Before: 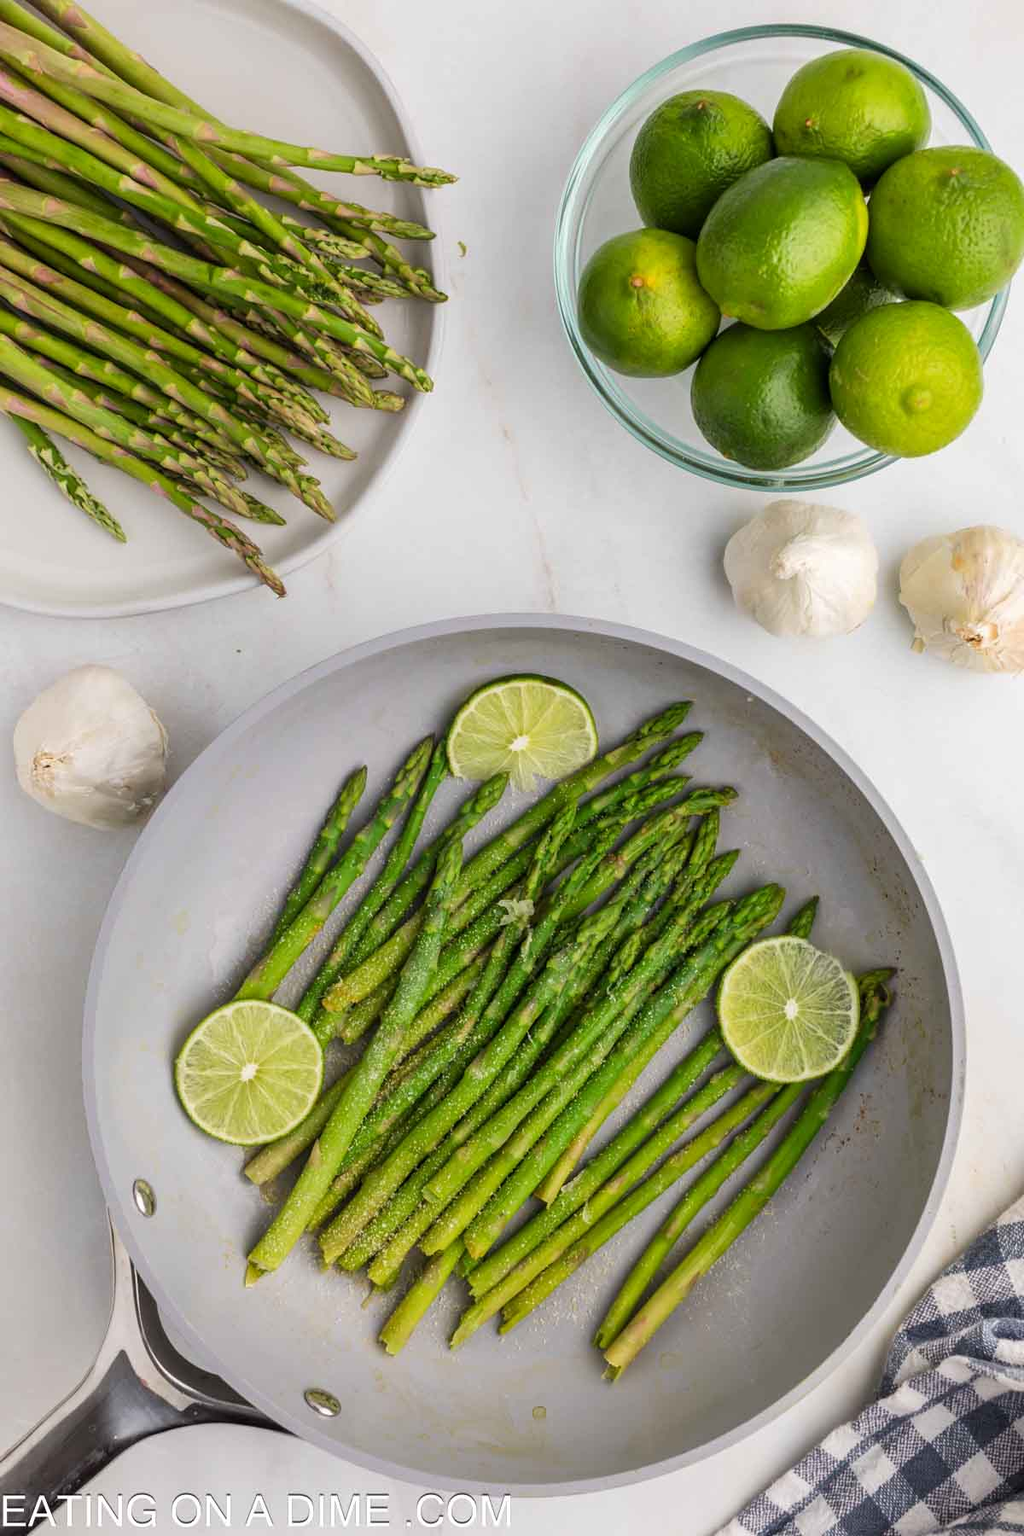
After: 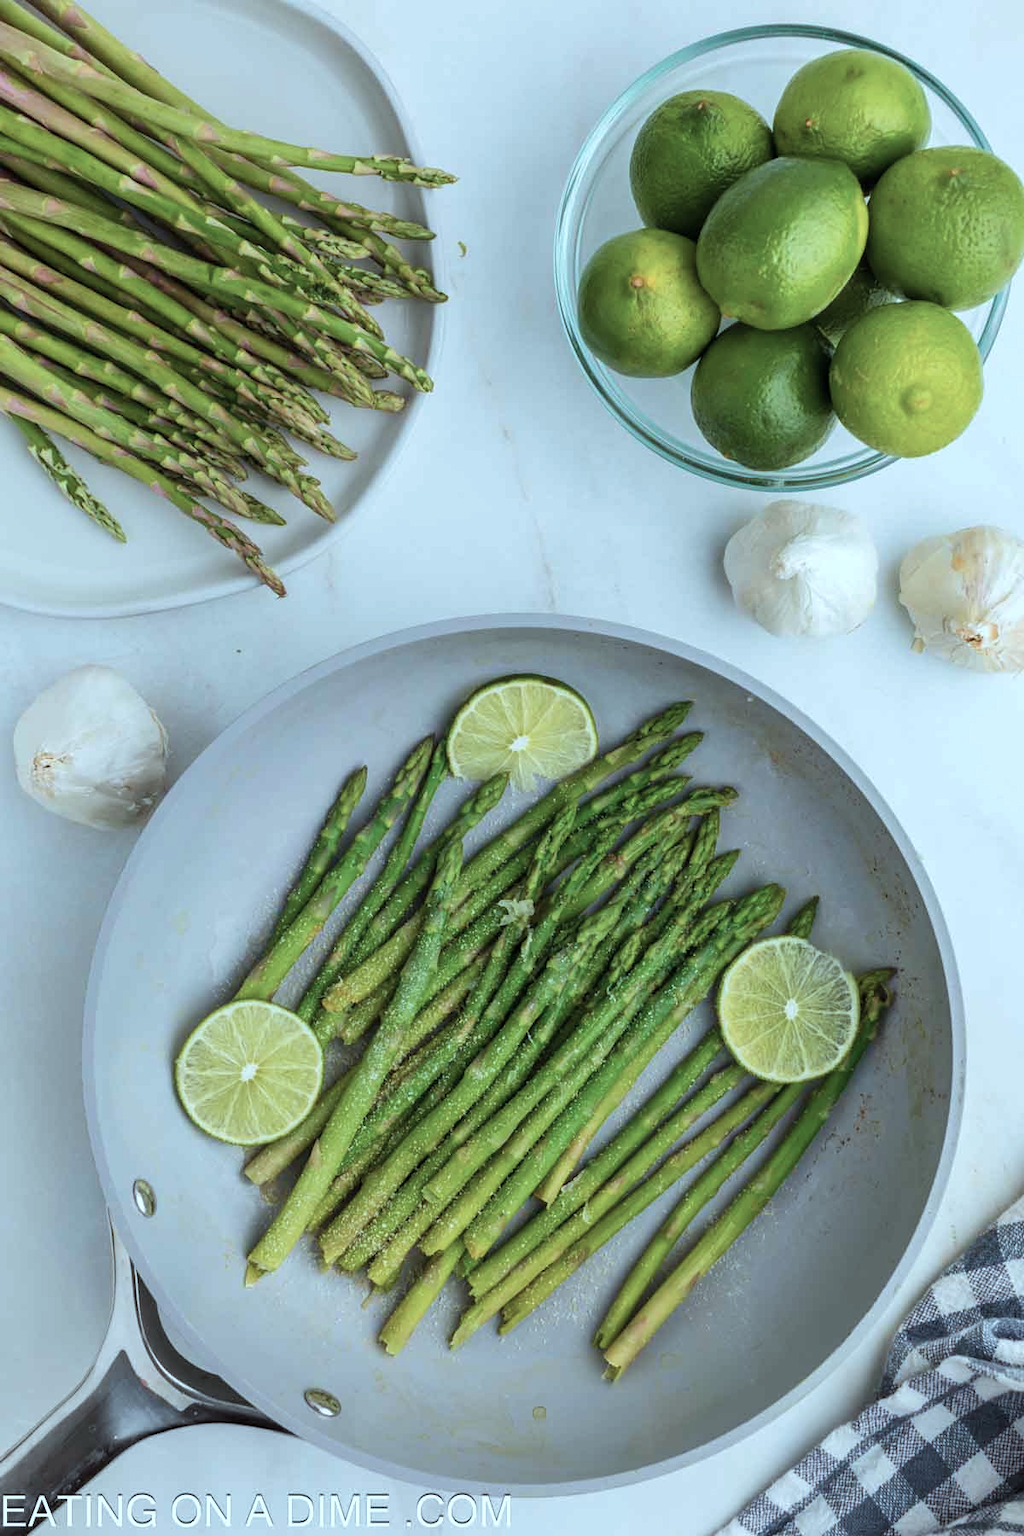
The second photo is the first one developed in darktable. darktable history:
color correction: highlights a* -12.64, highlights b* -18.1, saturation 0.7
velvia: on, module defaults
